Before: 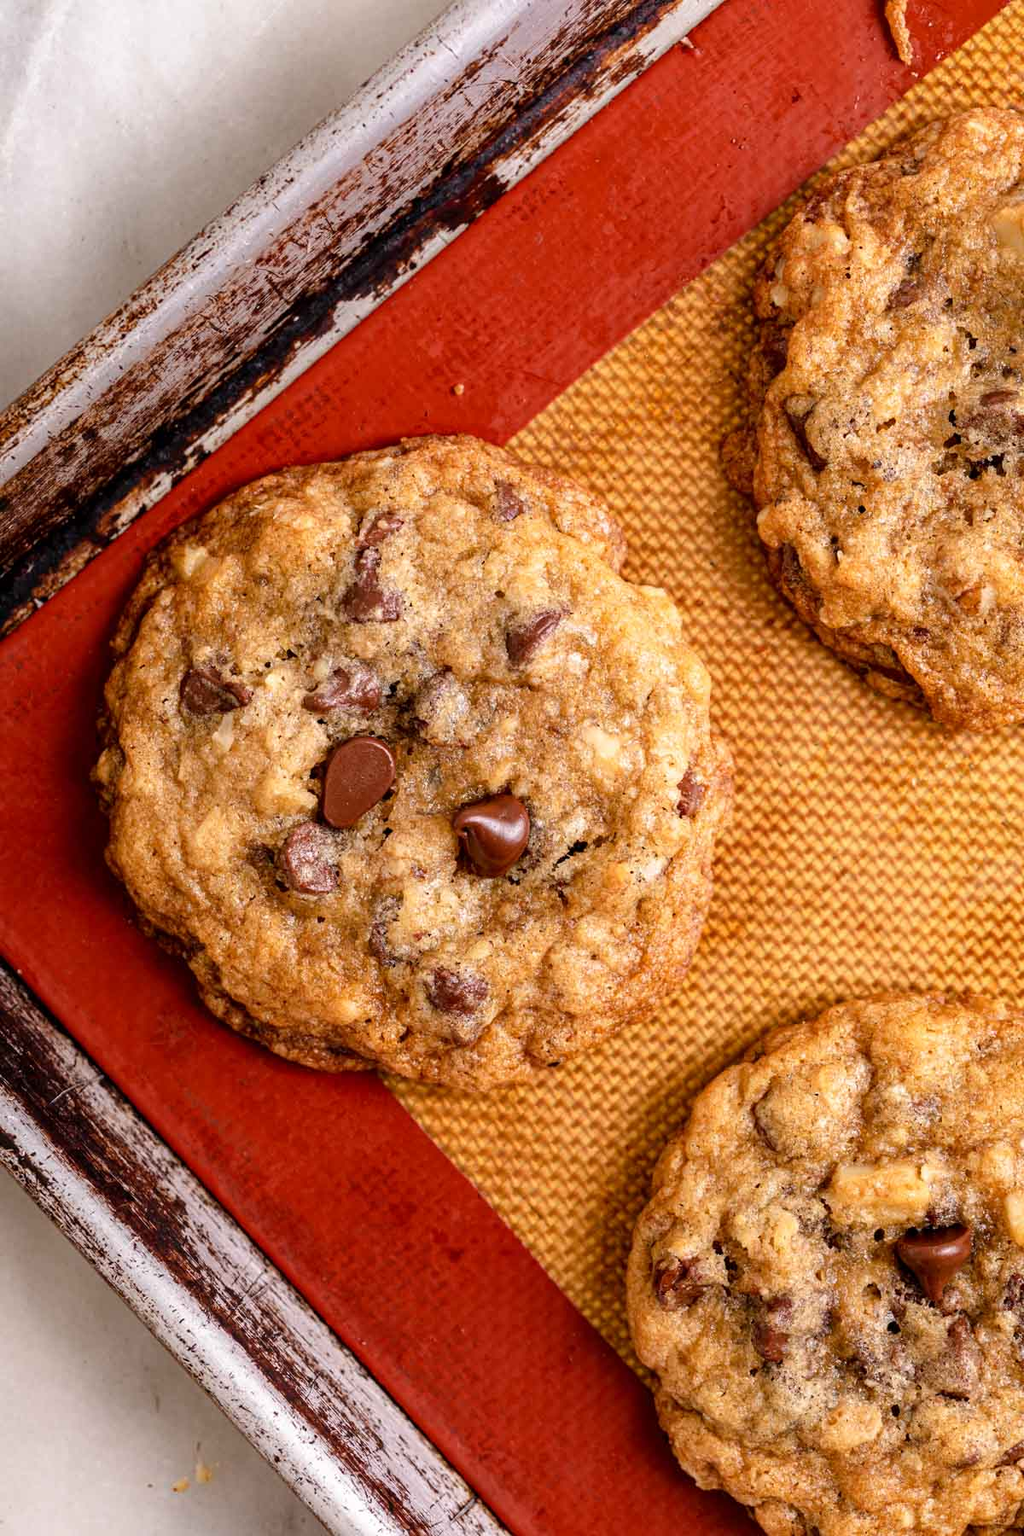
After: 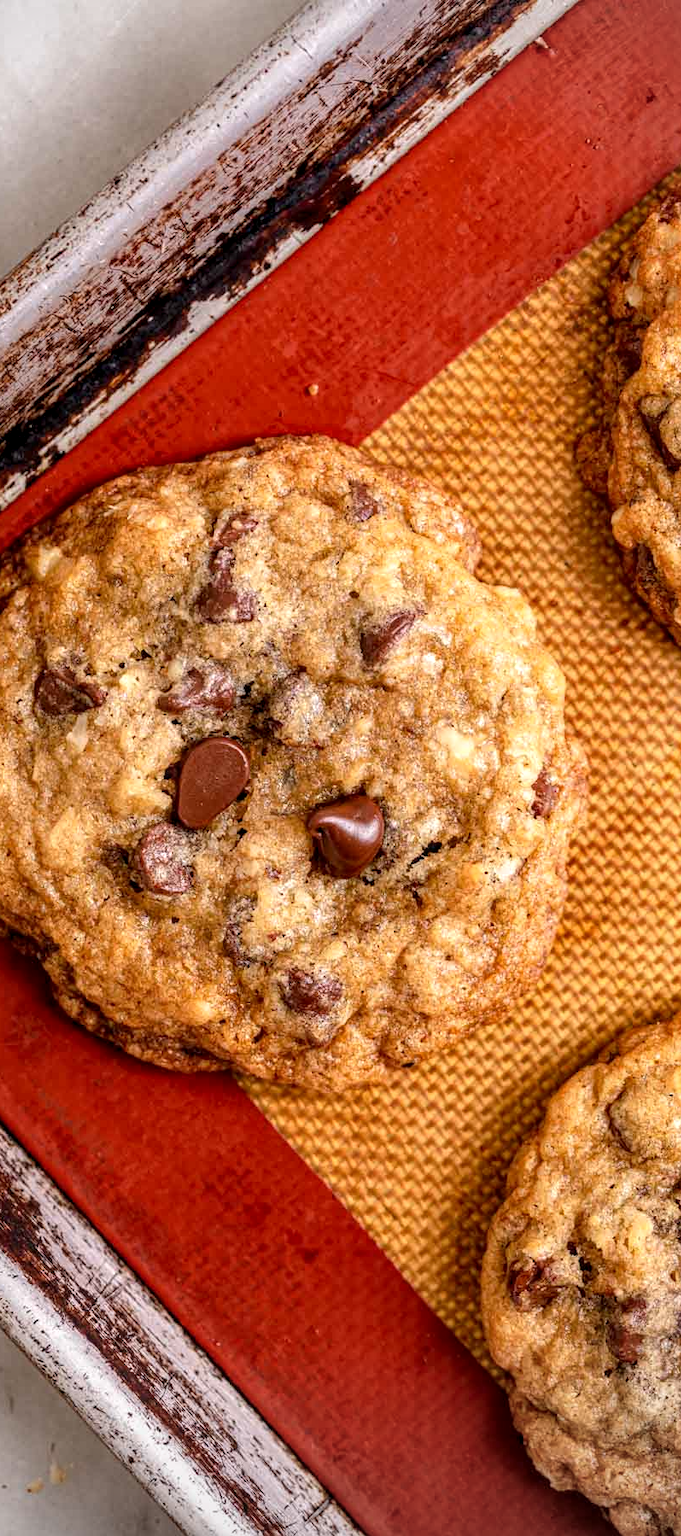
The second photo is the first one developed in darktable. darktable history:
levels: levels [0, 0.492, 0.984]
vignetting: center (-0.032, -0.043)
local contrast: on, module defaults
crop and rotate: left 14.305%, right 19.113%
